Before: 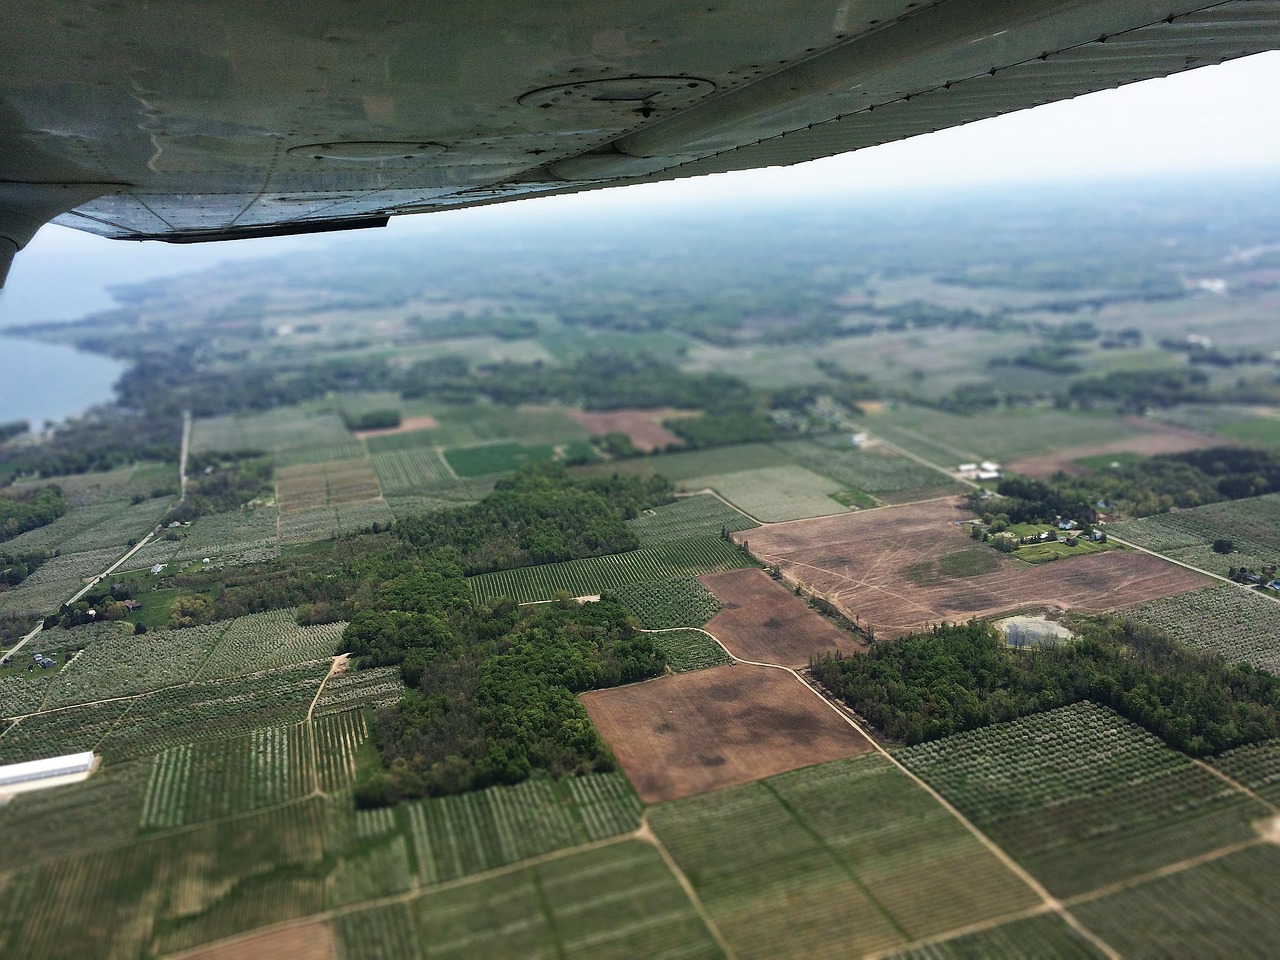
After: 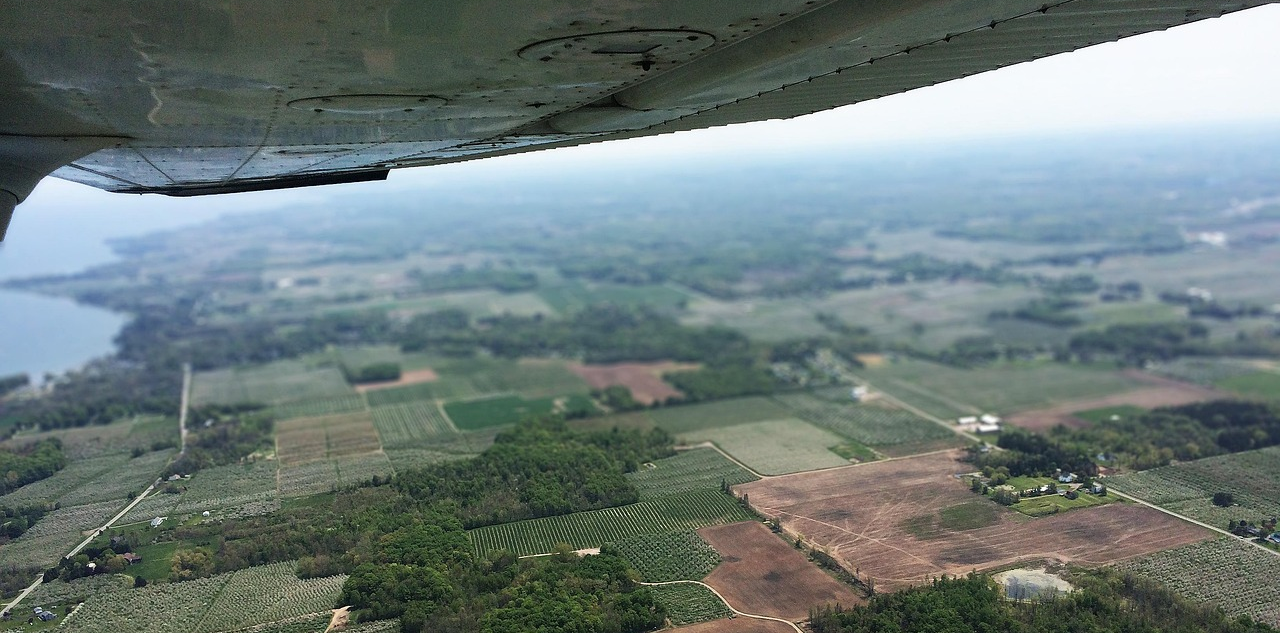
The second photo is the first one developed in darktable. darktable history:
crop and rotate: top 4.946%, bottom 29.017%
color calibration: illuminant same as pipeline (D50), adaptation XYZ, x 0.345, y 0.357, temperature 5020.47 K
